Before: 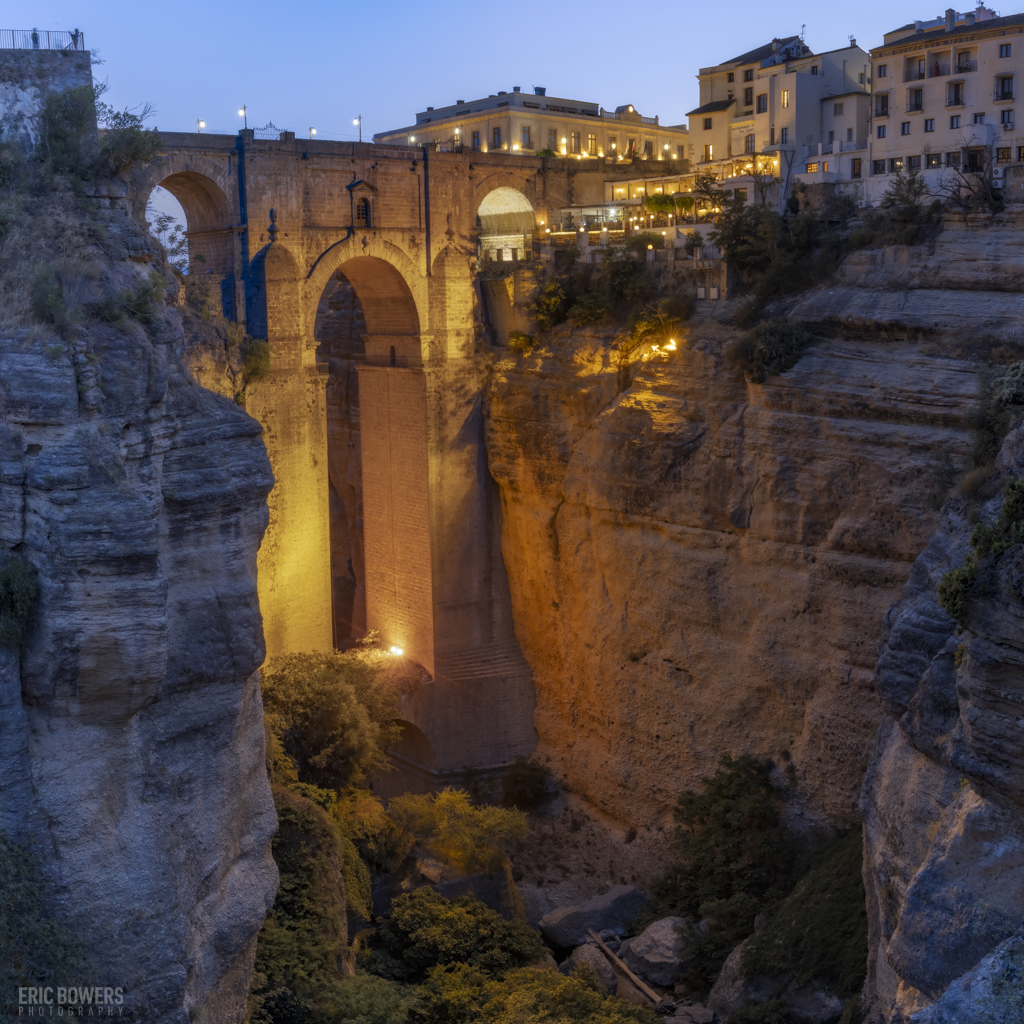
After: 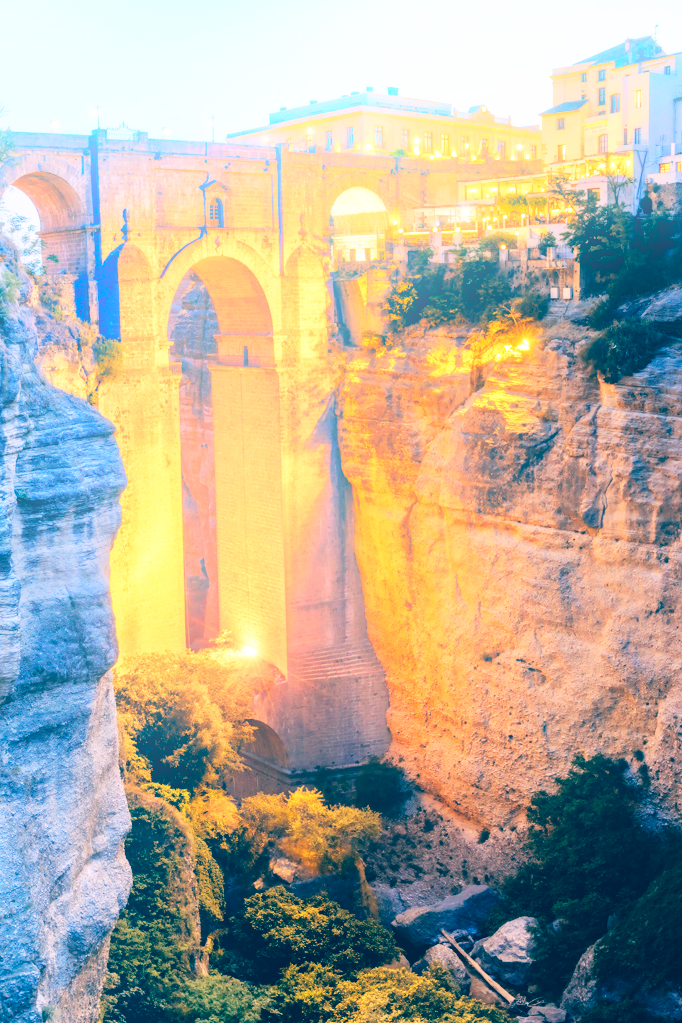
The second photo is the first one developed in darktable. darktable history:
crop and rotate: left 14.436%, right 18.898%
color balance: lift [1.006, 0.985, 1.002, 1.015], gamma [1, 0.953, 1.008, 1.047], gain [1.076, 1.13, 1.004, 0.87]
base curve: curves: ch0 [(0, 0) (0.007, 0.004) (0.027, 0.03) (0.046, 0.07) (0.207, 0.54) (0.442, 0.872) (0.673, 0.972) (1, 1)], preserve colors none
bloom: on, module defaults
tone equalizer: -7 EV 0.15 EV, -6 EV 0.6 EV, -5 EV 1.15 EV, -4 EV 1.33 EV, -3 EV 1.15 EV, -2 EV 0.6 EV, -1 EV 0.15 EV, mask exposure compensation -0.5 EV
